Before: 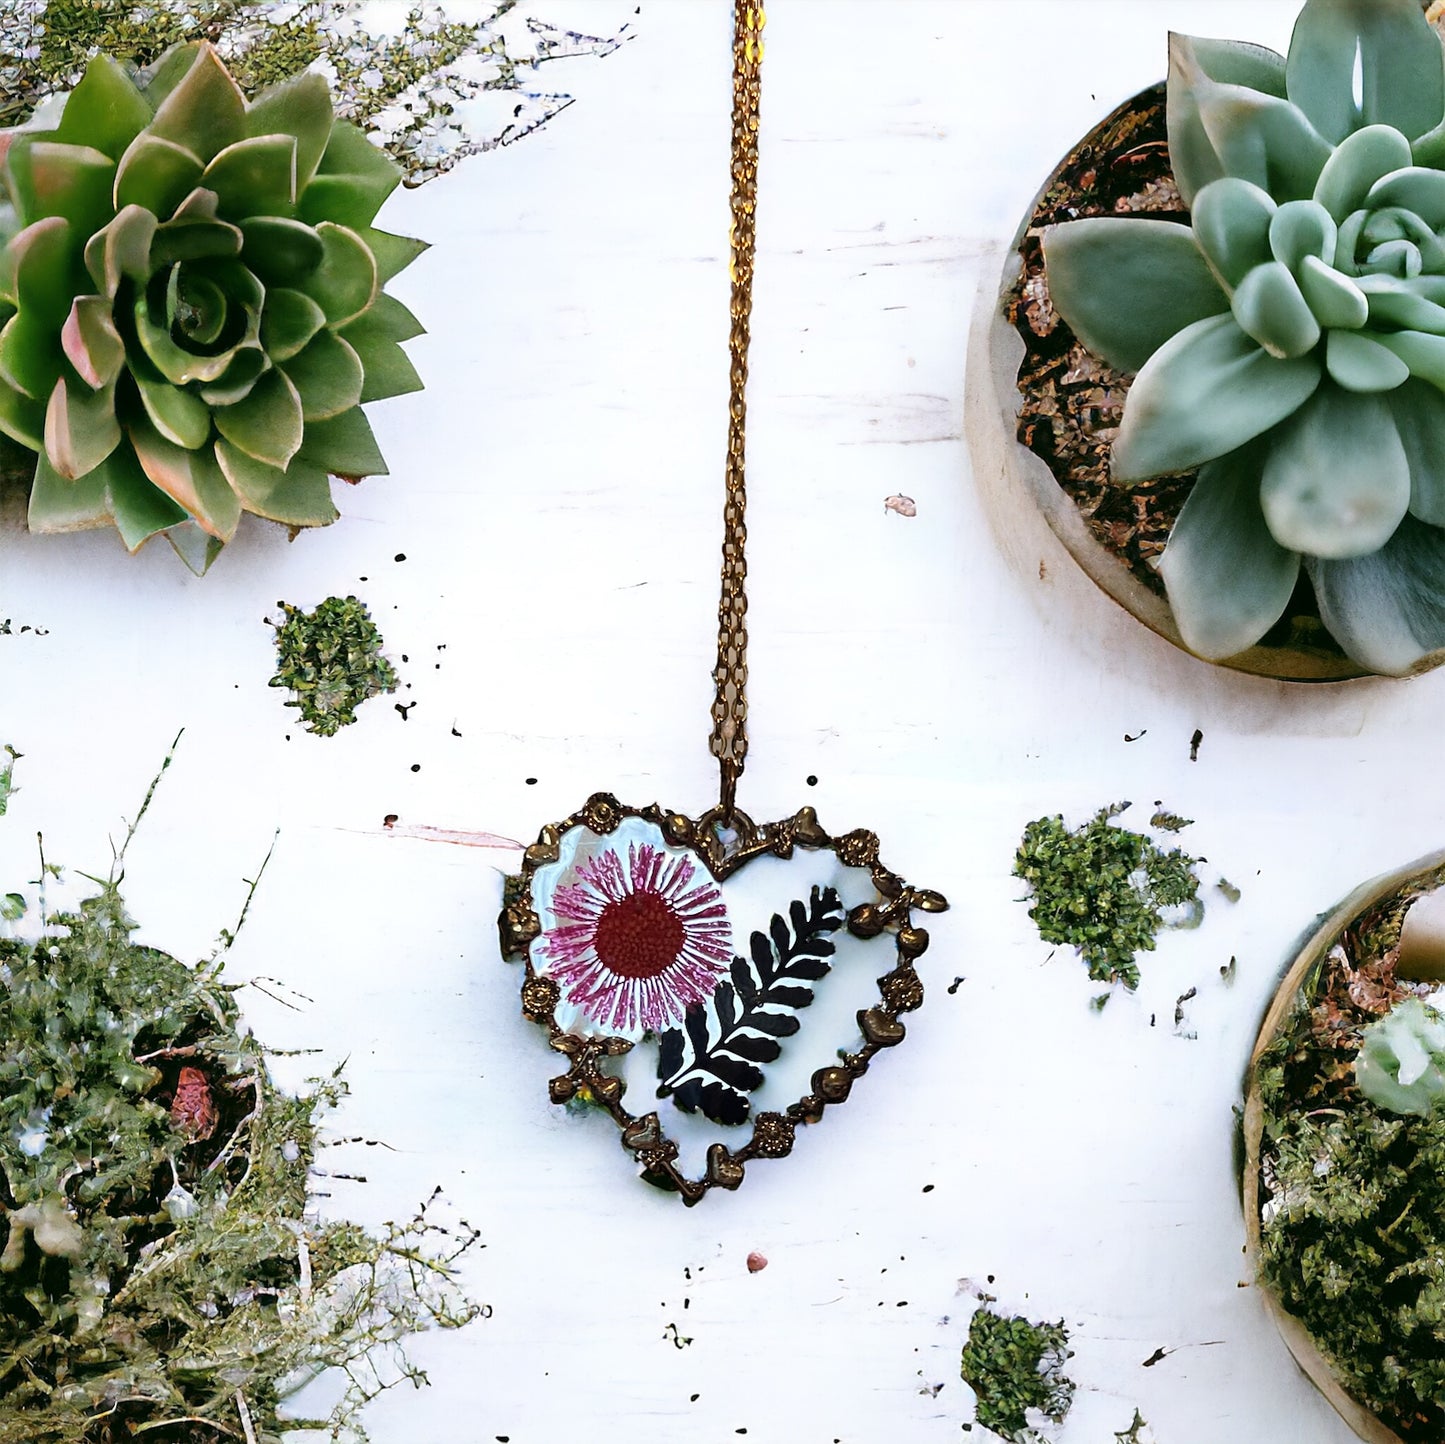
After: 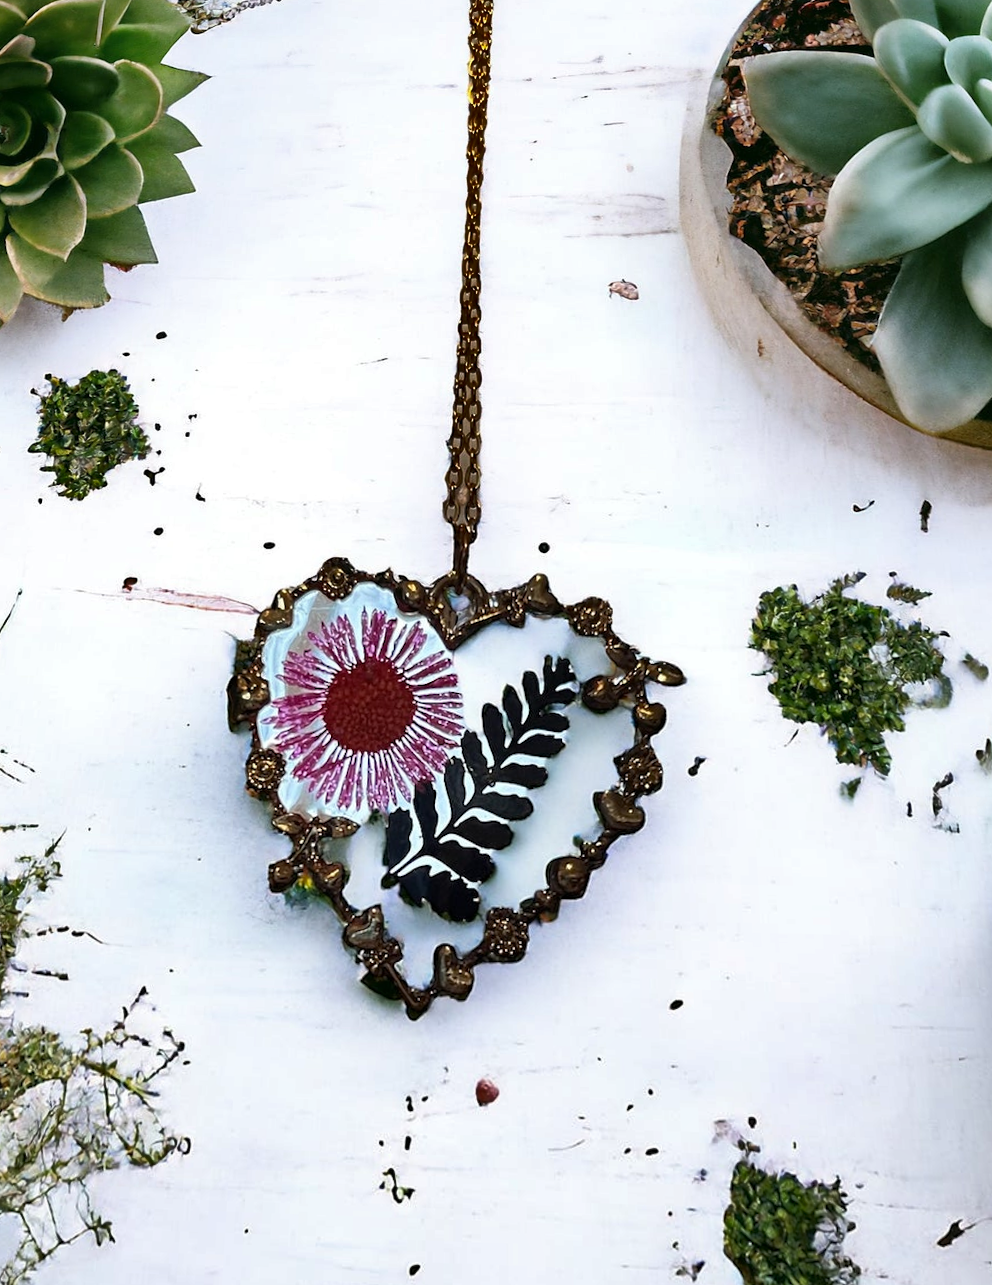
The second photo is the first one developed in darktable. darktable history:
crop: left 9.807%, top 6.259%, right 7.334%, bottom 2.177%
shadows and highlights: shadows 22.7, highlights -48.71, soften with gaussian
rotate and perspective: rotation 0.72°, lens shift (vertical) -0.352, lens shift (horizontal) -0.051, crop left 0.152, crop right 0.859, crop top 0.019, crop bottom 0.964
